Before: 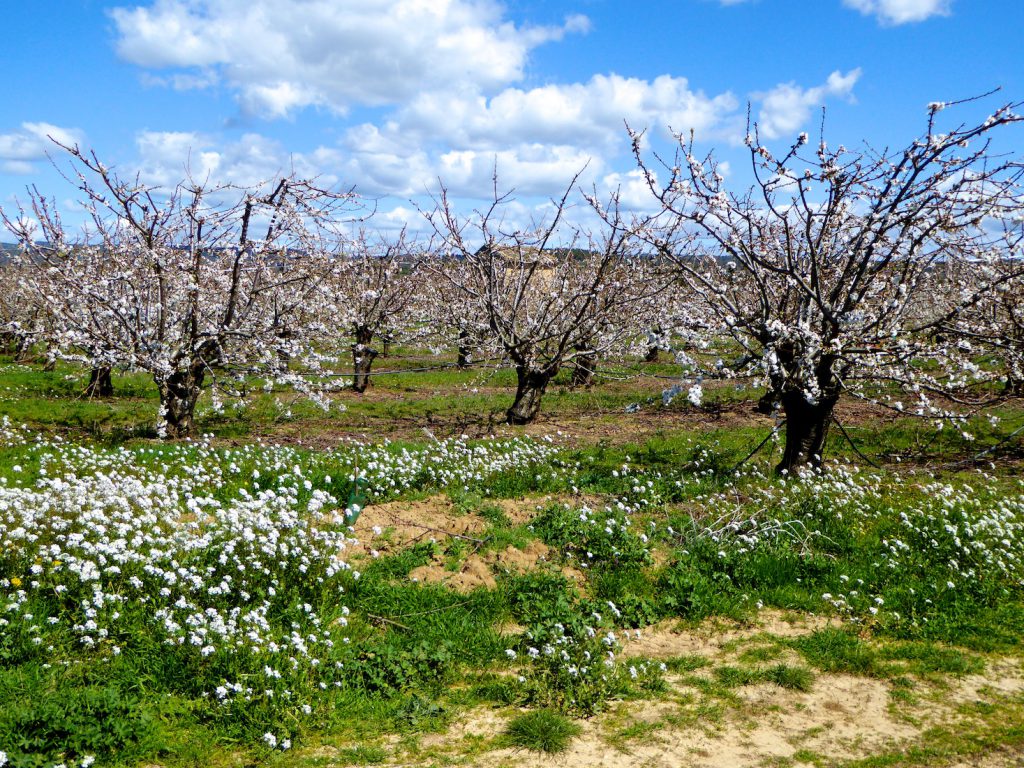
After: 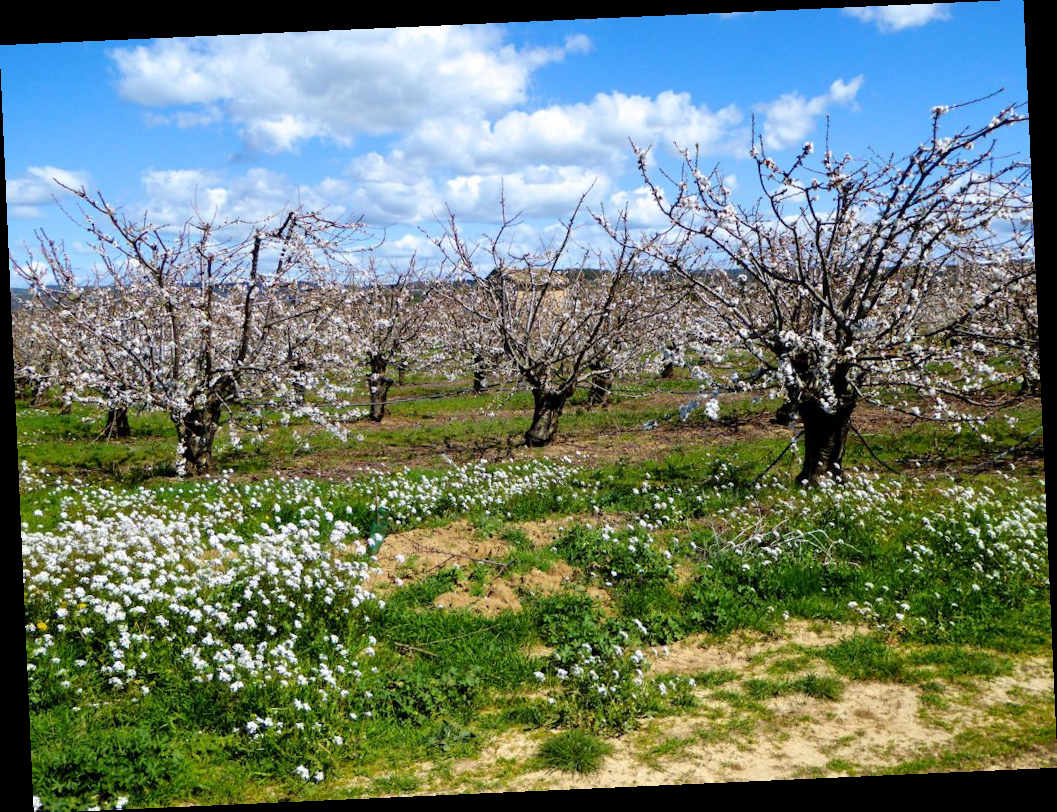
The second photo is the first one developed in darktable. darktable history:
rotate and perspective: rotation -2.56°, automatic cropping off
